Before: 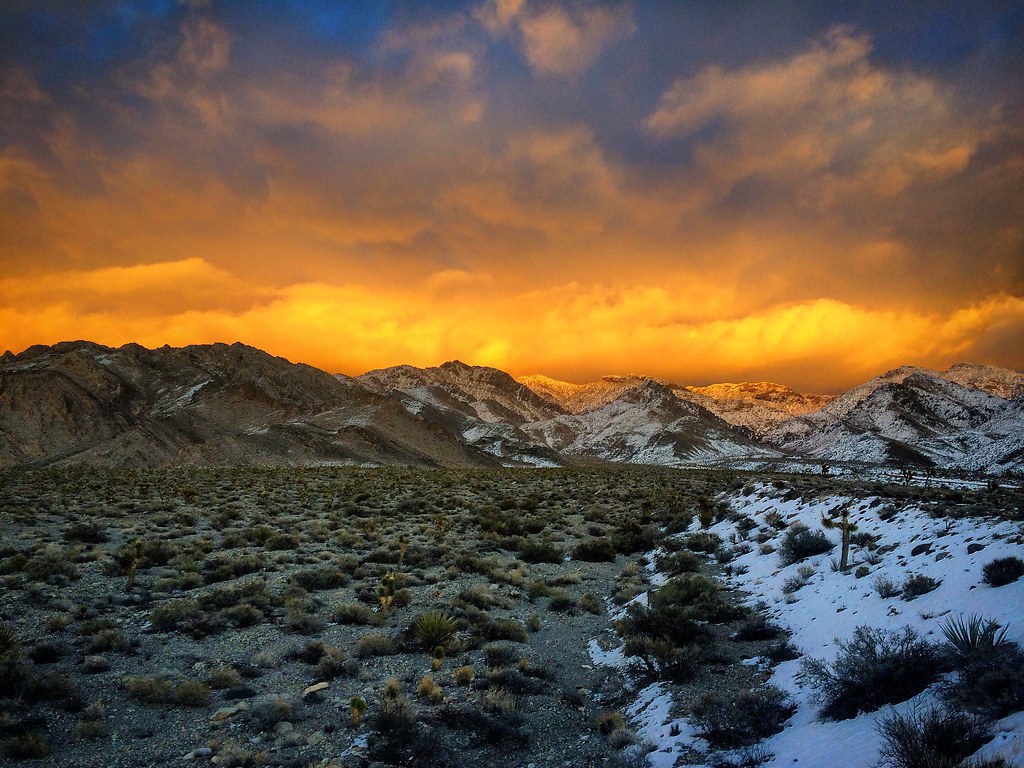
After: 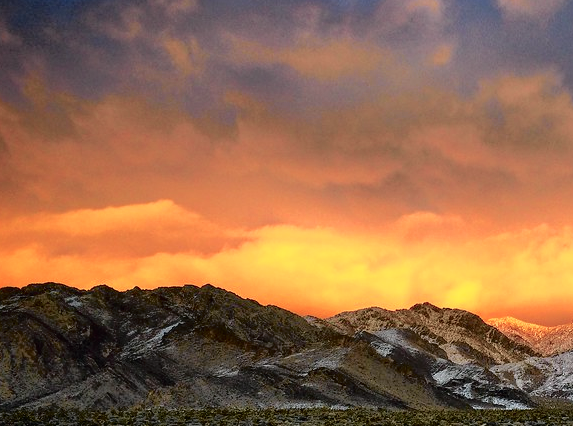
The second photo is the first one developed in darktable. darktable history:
crop and rotate: left 3.019%, top 7.665%, right 40.959%, bottom 36.81%
tone curve: curves: ch0 [(0, 0) (0.105, 0.044) (0.195, 0.128) (0.283, 0.283) (0.384, 0.404) (0.485, 0.531) (0.638, 0.681) (0.795, 0.879) (1, 0.977)]; ch1 [(0, 0) (0.161, 0.092) (0.35, 0.33) (0.379, 0.401) (0.456, 0.469) (0.498, 0.503) (0.531, 0.537) (0.596, 0.621) (0.635, 0.671) (1, 1)]; ch2 [(0, 0) (0.371, 0.362) (0.437, 0.437) (0.483, 0.484) (0.53, 0.515) (0.56, 0.58) (0.622, 0.606) (1, 1)], color space Lab, independent channels, preserve colors none
